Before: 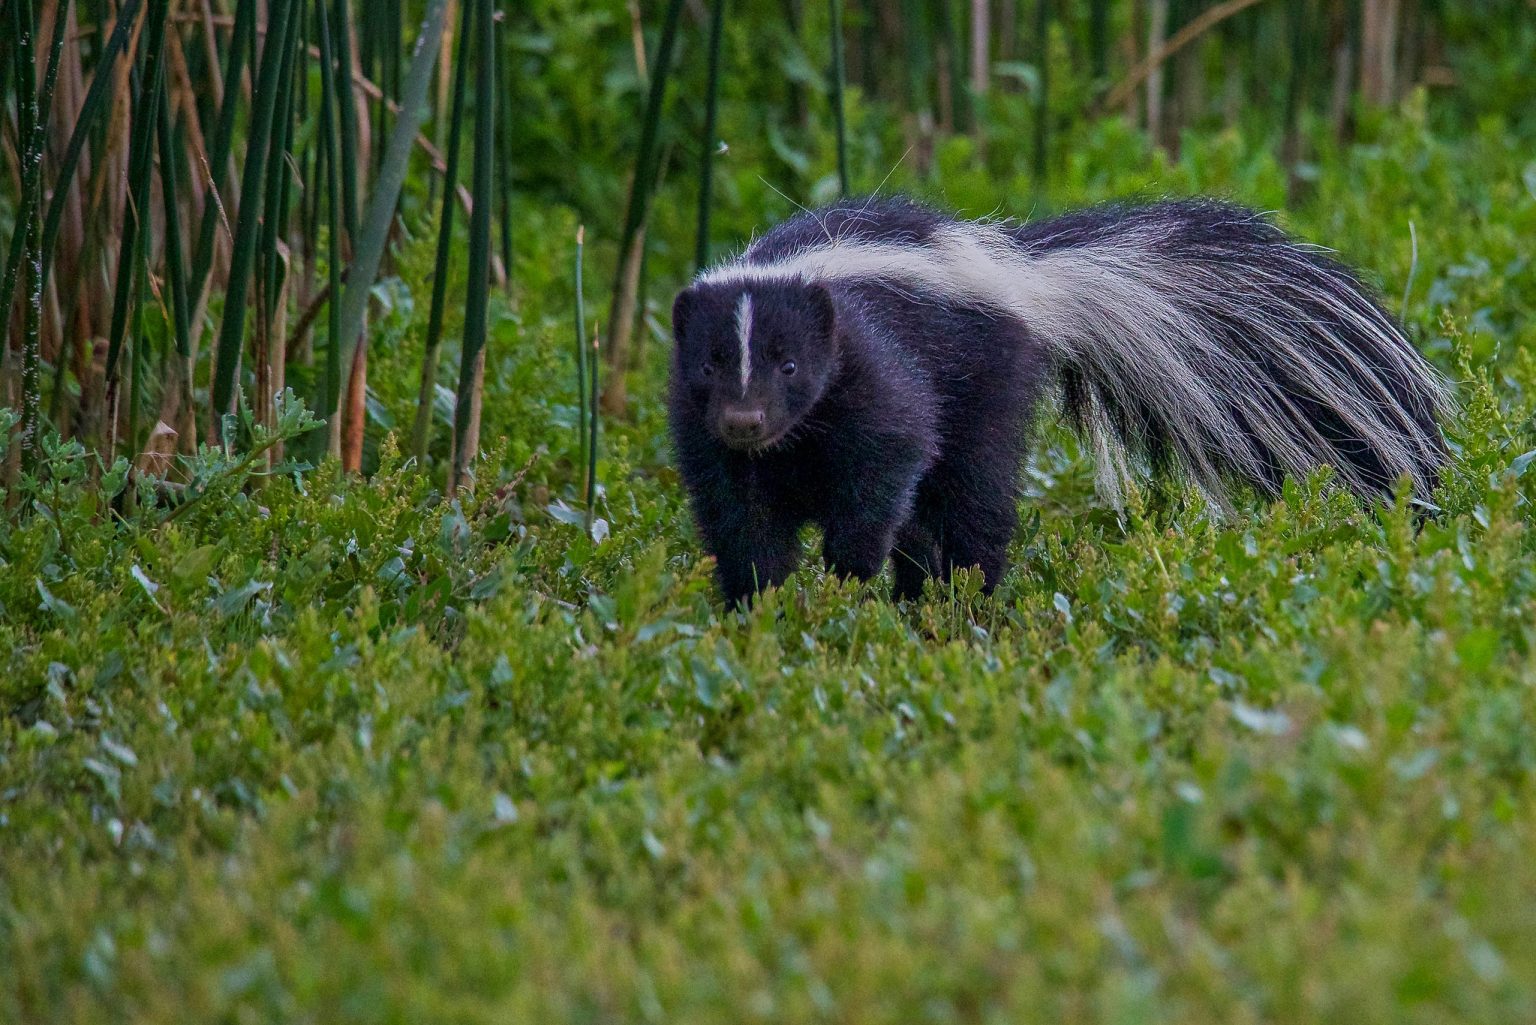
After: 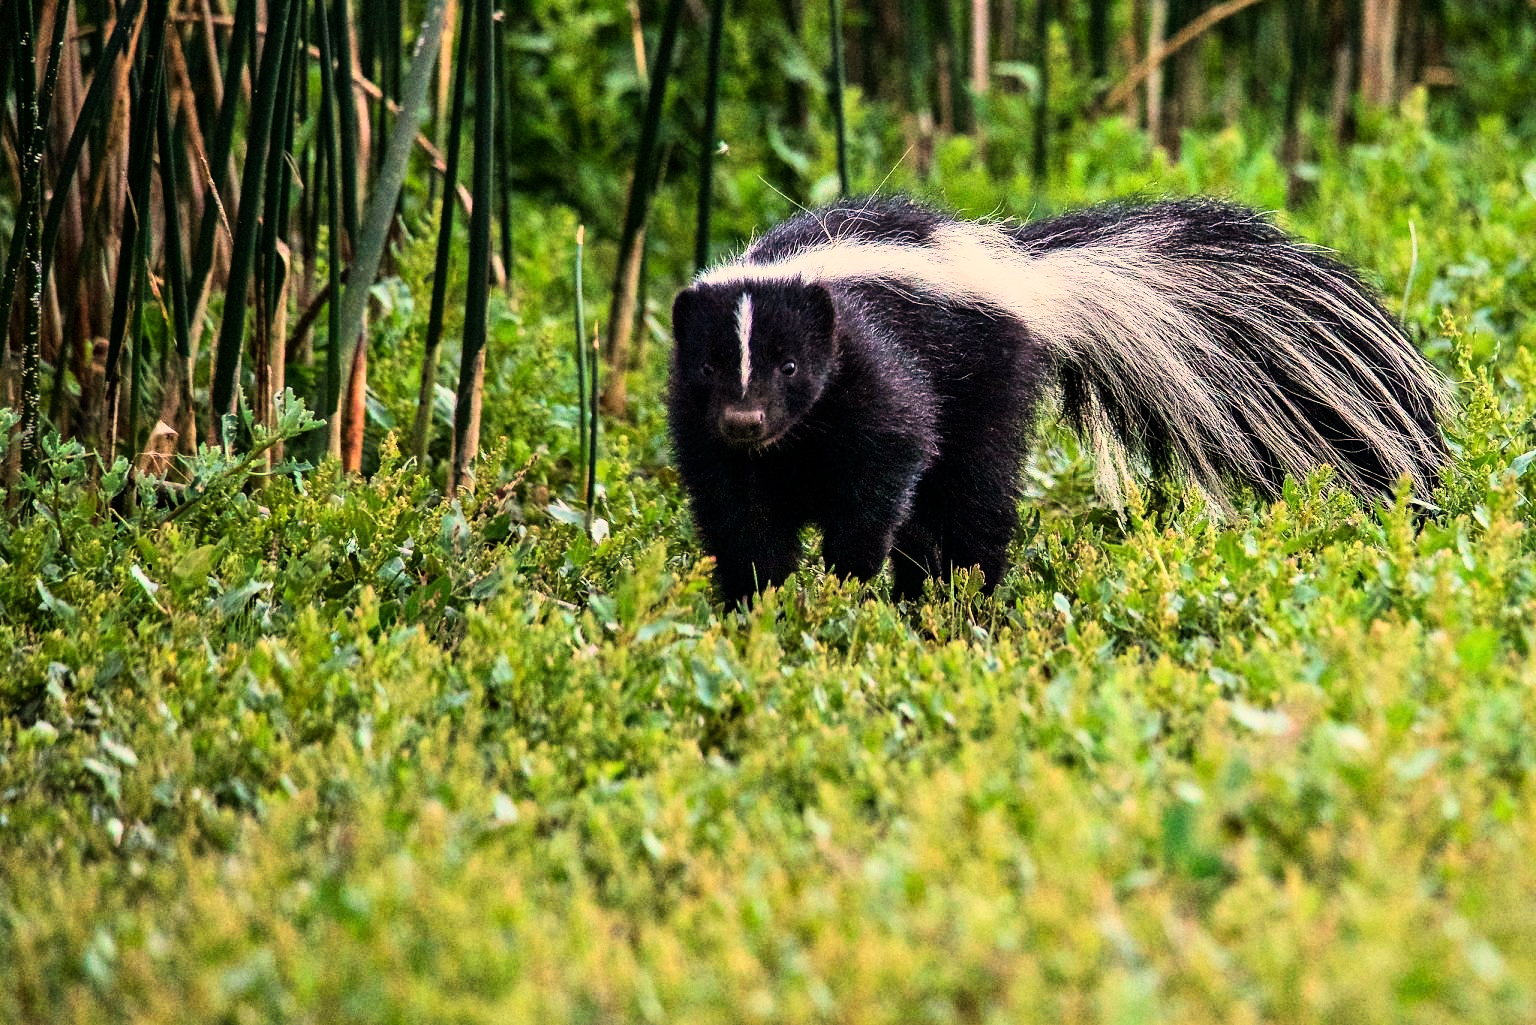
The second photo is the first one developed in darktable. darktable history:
rgb curve: curves: ch0 [(0, 0) (0.21, 0.15) (0.24, 0.21) (0.5, 0.75) (0.75, 0.96) (0.89, 0.99) (1, 1)]; ch1 [(0, 0.02) (0.21, 0.13) (0.25, 0.2) (0.5, 0.67) (0.75, 0.9) (0.89, 0.97) (1, 1)]; ch2 [(0, 0.02) (0.21, 0.13) (0.25, 0.2) (0.5, 0.67) (0.75, 0.9) (0.89, 0.97) (1, 1)], compensate middle gray true
white balance: red 1.123, blue 0.83
